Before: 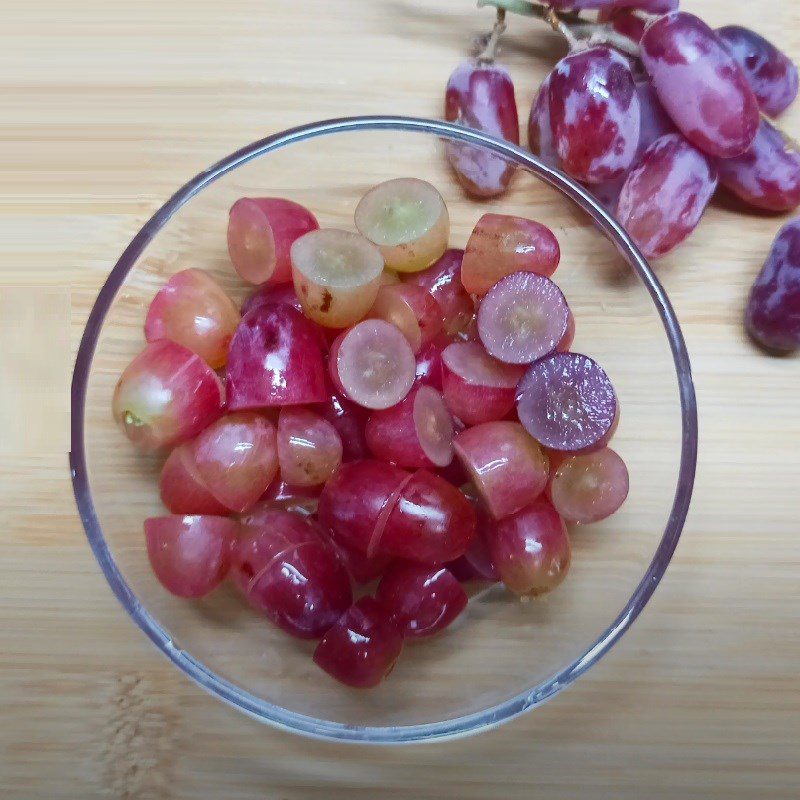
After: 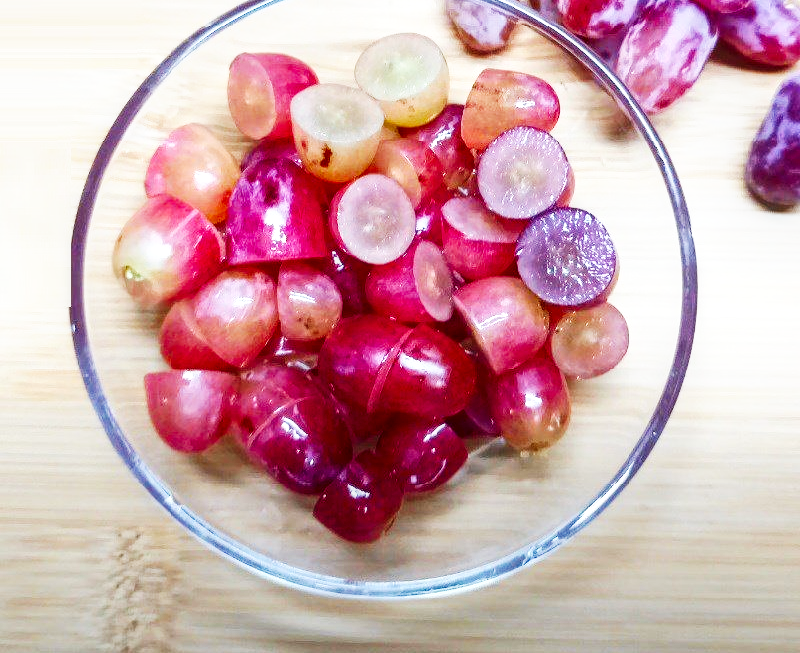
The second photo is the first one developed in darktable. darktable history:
contrast brightness saturation: contrast 0.029, brightness -0.036
base curve: curves: ch0 [(0, 0) (0.007, 0.004) (0.027, 0.03) (0.046, 0.07) (0.207, 0.54) (0.442, 0.872) (0.673, 0.972) (1, 1)], preserve colors none
local contrast: on, module defaults
crop and rotate: top 18.336%
